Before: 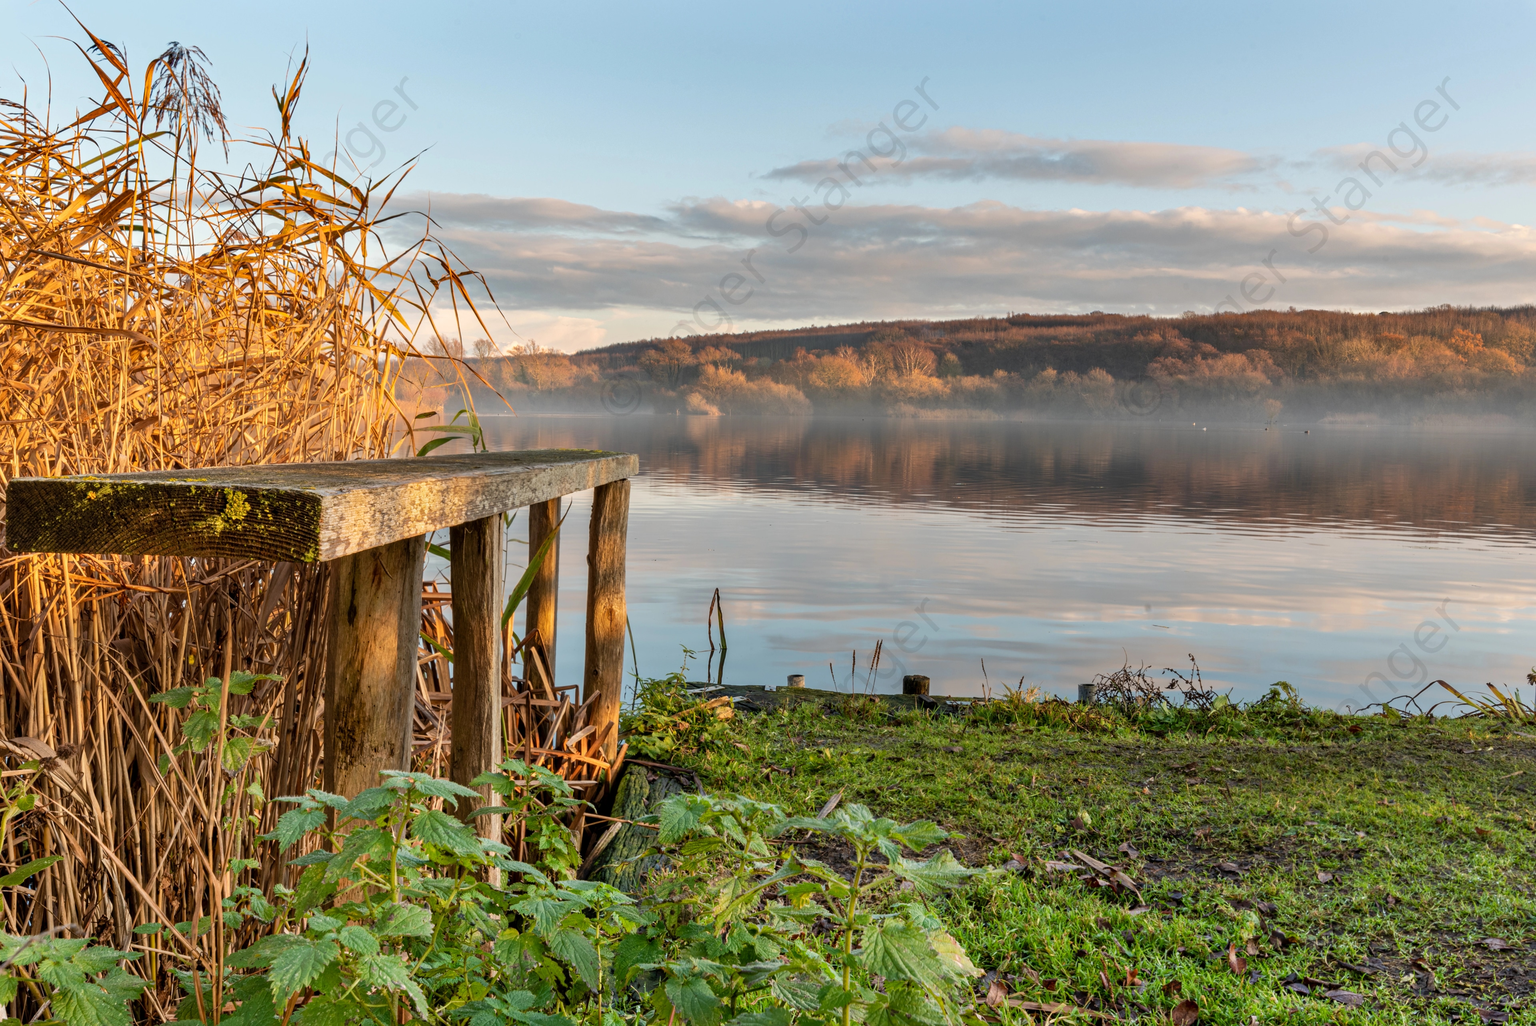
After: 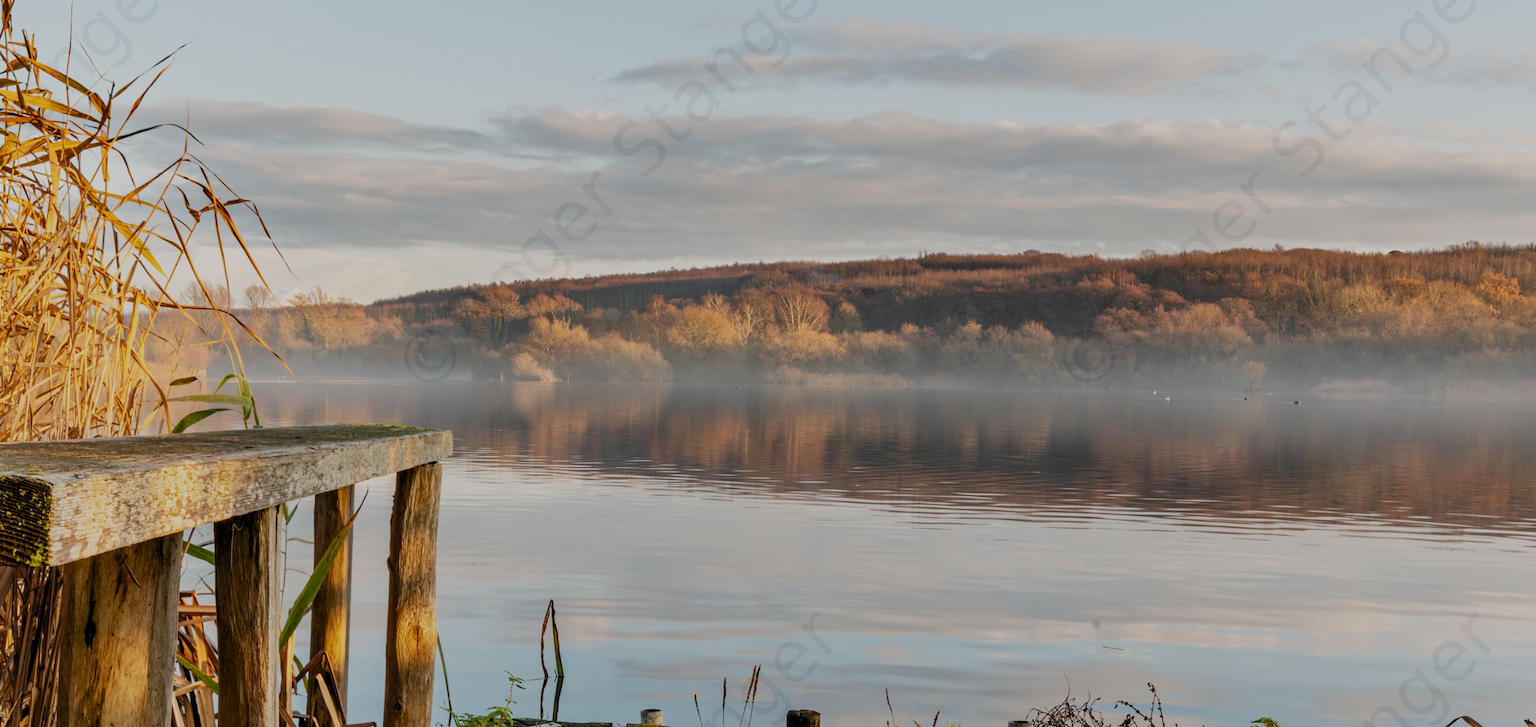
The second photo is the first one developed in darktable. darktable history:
color balance rgb: perceptual saturation grading › global saturation 0.243%, global vibrance 12.699%
crop: left 18.29%, top 11.097%, right 2.576%, bottom 32.754%
filmic rgb: black relative exposure -7.65 EV, white relative exposure 4.56 EV, threshold 5.96 EV, hardness 3.61, preserve chrominance no, color science v5 (2021), iterations of high-quality reconstruction 0, contrast in shadows safe, contrast in highlights safe, enable highlight reconstruction true
